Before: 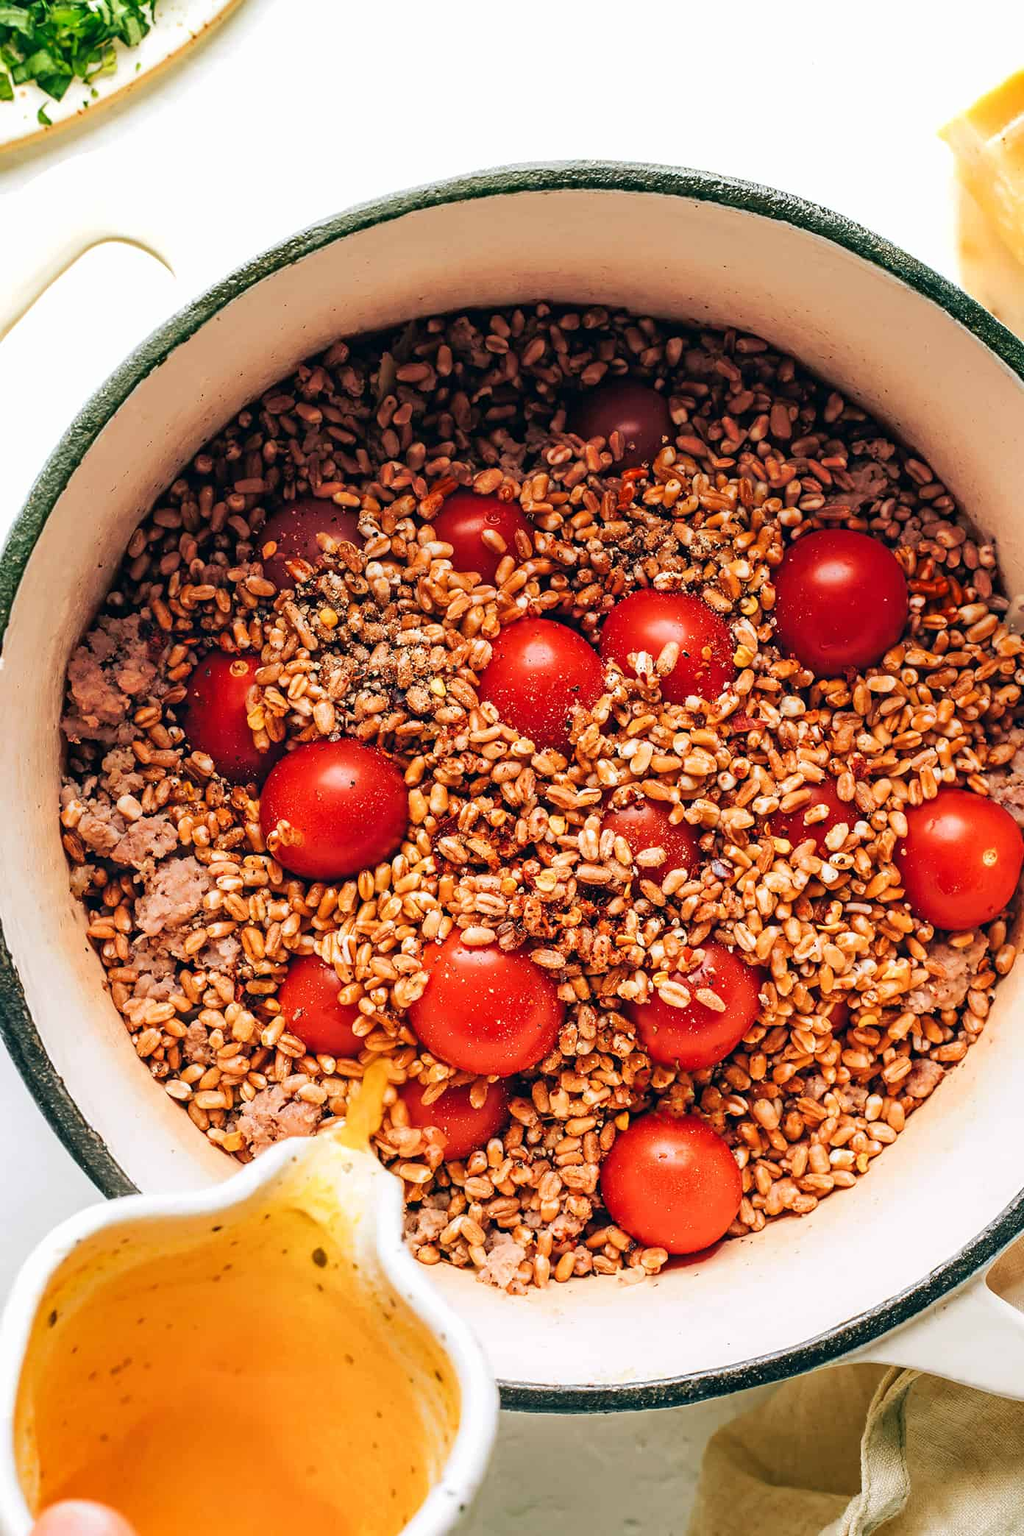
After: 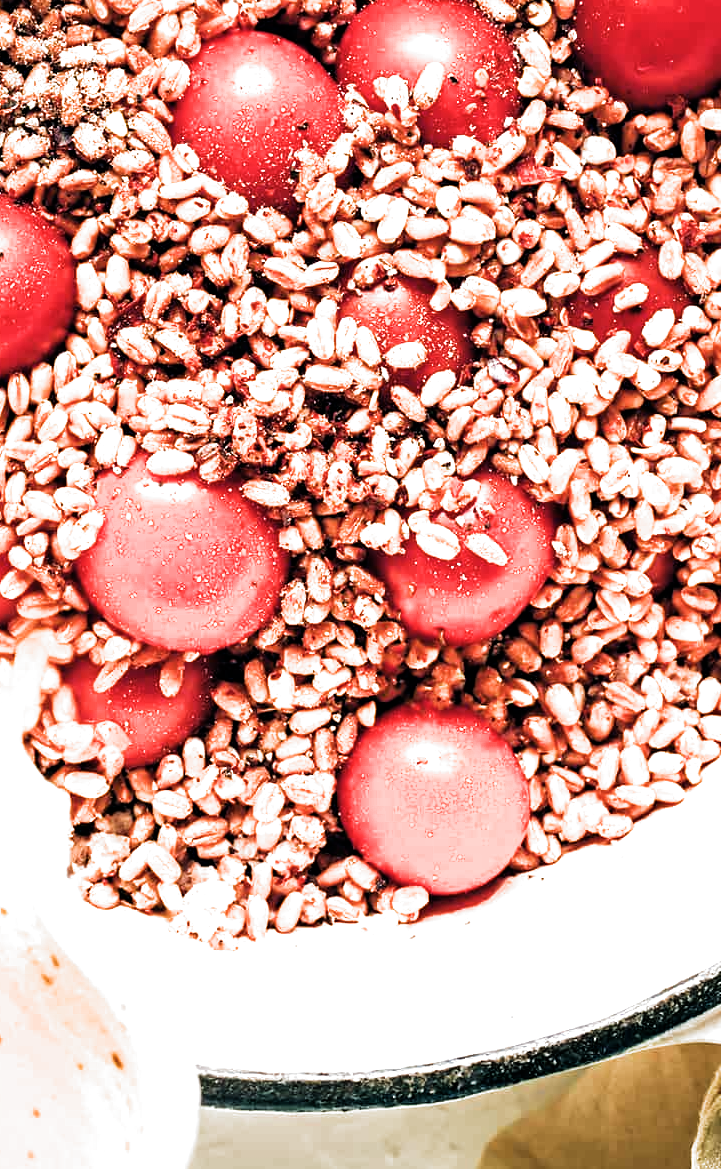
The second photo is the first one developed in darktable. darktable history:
crop: left 34.479%, top 38.822%, right 13.718%, bottom 5.172%
filmic rgb: black relative exposure -8.2 EV, white relative exposure 2.2 EV, threshold 3 EV, hardness 7.11, latitude 75%, contrast 1.325, highlights saturation mix -2%, shadows ↔ highlights balance 30%, preserve chrominance RGB euclidean norm, color science v5 (2021), contrast in shadows safe, contrast in highlights safe, enable highlight reconstruction true
exposure: black level correction 0, exposure 0.7 EV, compensate exposure bias true, compensate highlight preservation false
